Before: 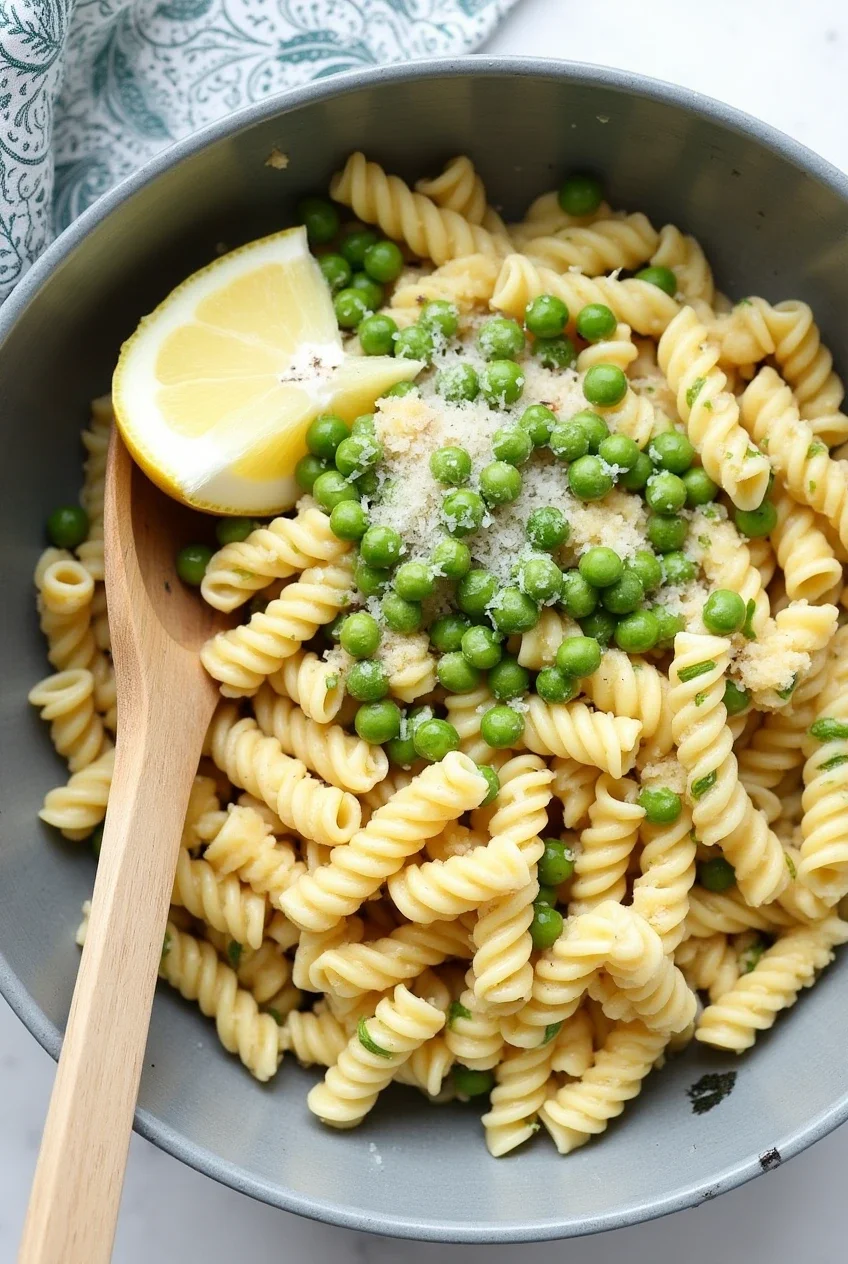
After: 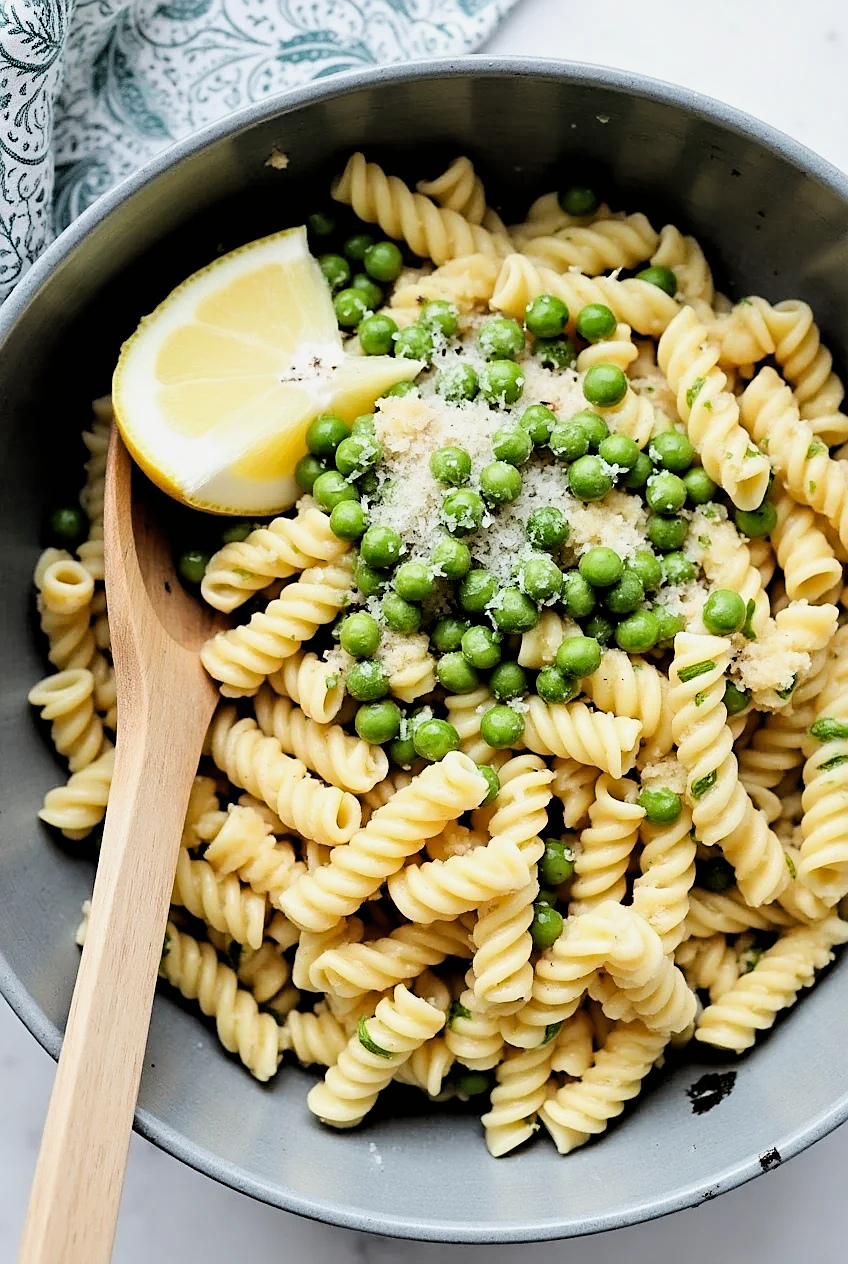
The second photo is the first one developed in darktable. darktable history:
sharpen: on, module defaults
filmic rgb: black relative exposure -3.83 EV, white relative exposure 3.49 EV, hardness 2.58, contrast 1.102, contrast in shadows safe
tone equalizer: -8 EV -0.431 EV, -7 EV -0.412 EV, -6 EV -0.294 EV, -5 EV -0.241 EV, -3 EV 0.217 EV, -2 EV 0.352 EV, -1 EV 0.389 EV, +0 EV 0.428 EV, edges refinement/feathering 500, mask exposure compensation -1.57 EV, preserve details no
contrast equalizer: y [[0.5, 0.5, 0.544, 0.569, 0.5, 0.5], [0.5 ×6], [0.5 ×6], [0 ×6], [0 ×6]]
shadows and highlights: shadows 24.99, highlights -25.72
